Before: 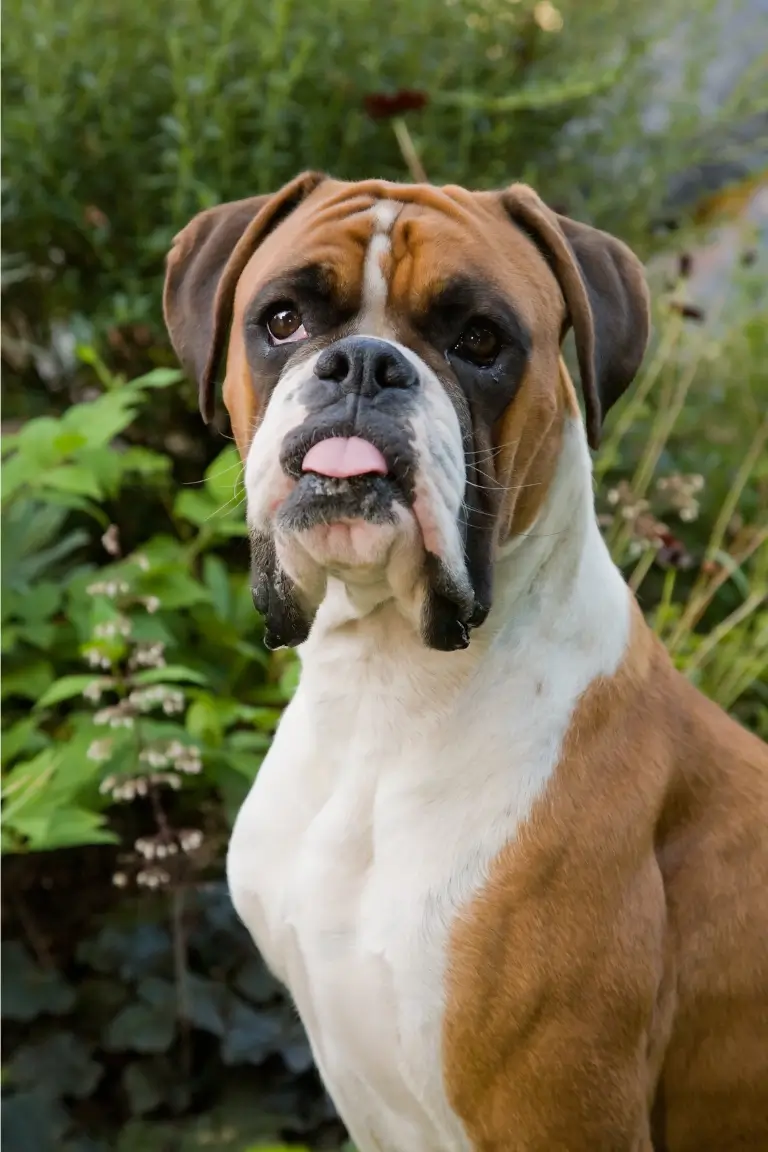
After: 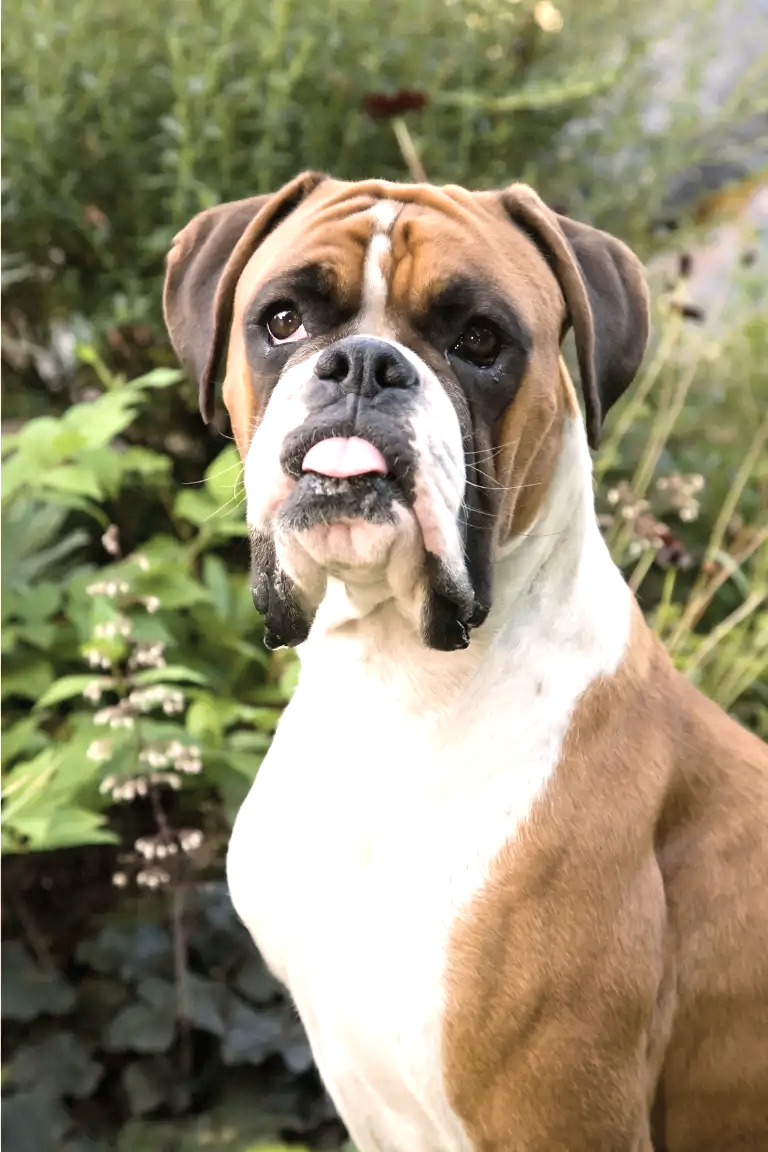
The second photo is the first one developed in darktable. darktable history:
exposure: black level correction 0, exposure 1.001 EV, compensate exposure bias true, compensate highlight preservation false
color correction: highlights a* 5.56, highlights b* 5.18, saturation 0.674
